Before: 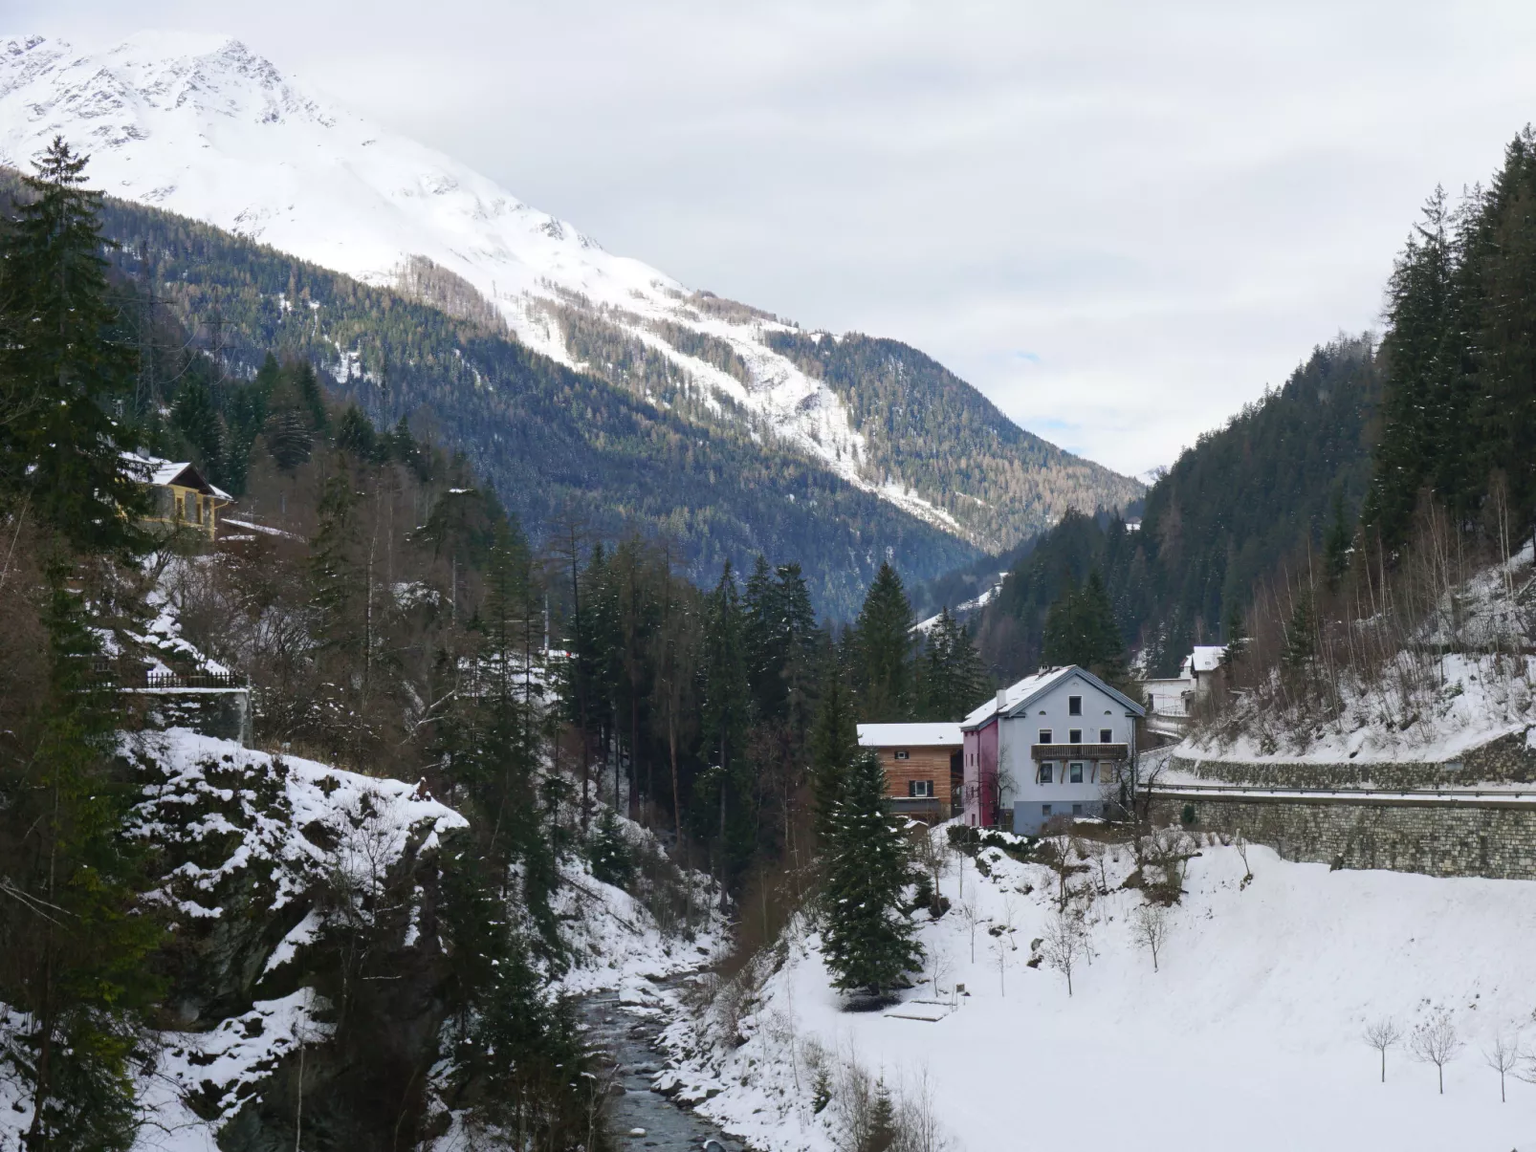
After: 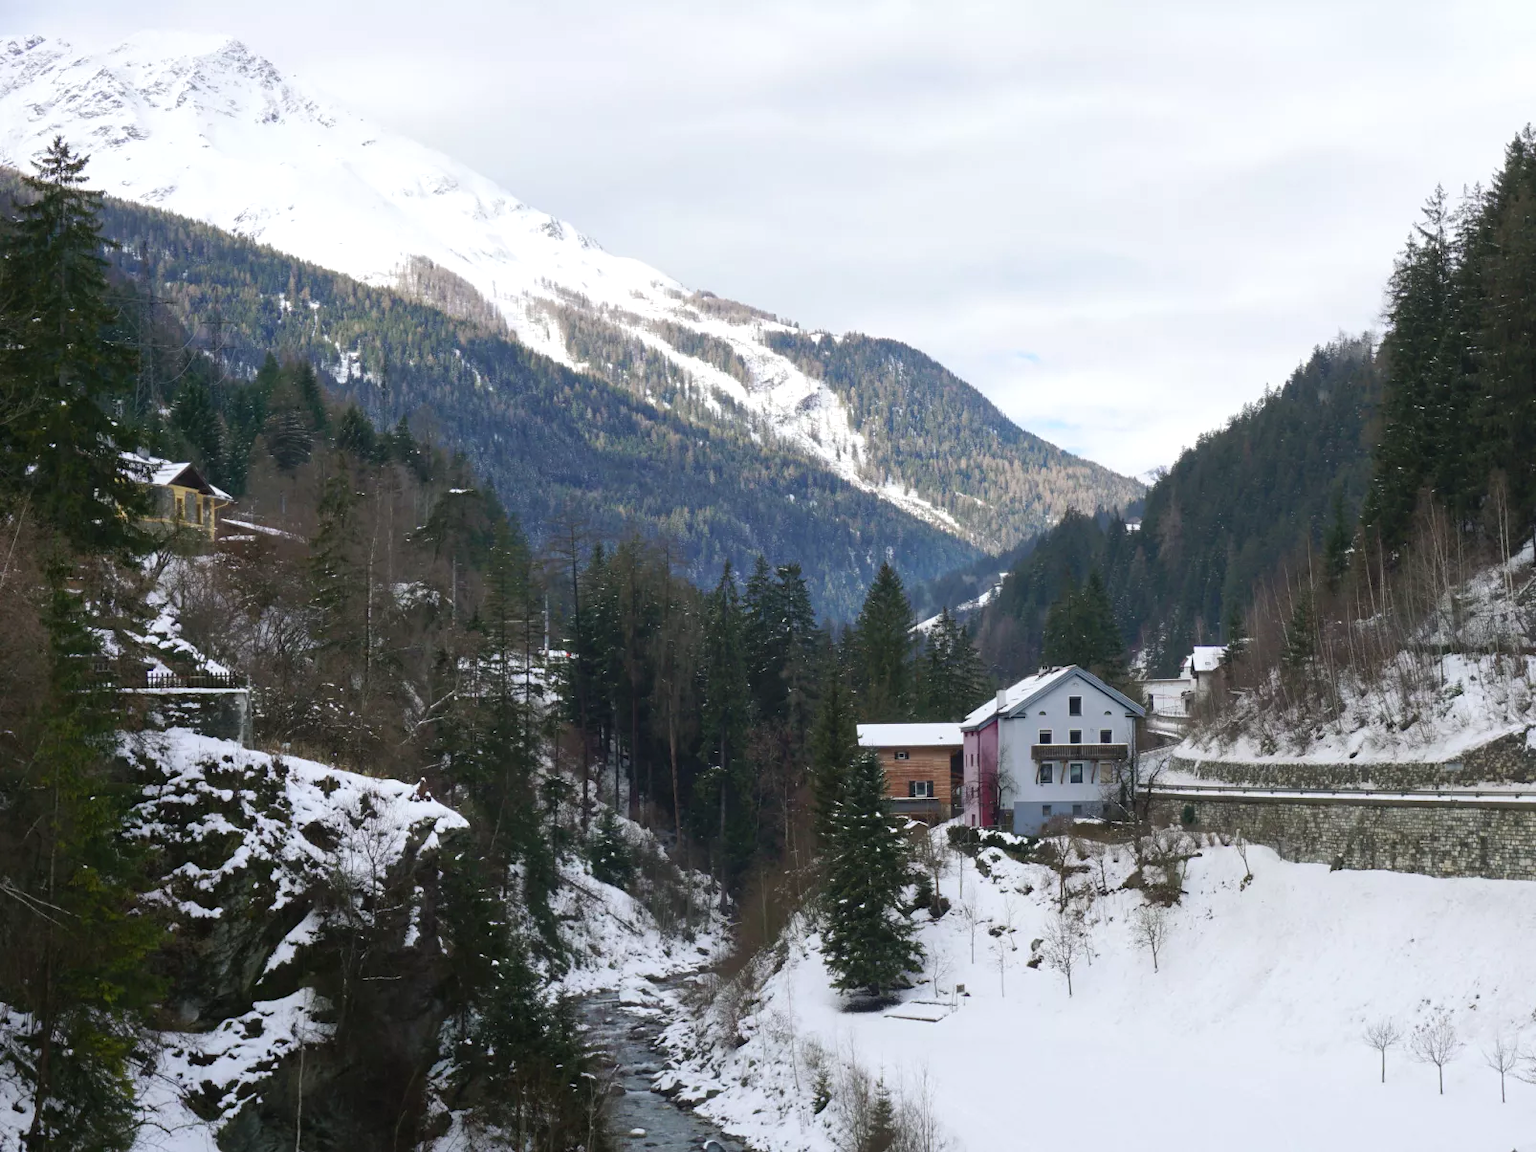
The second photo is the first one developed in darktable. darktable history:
exposure: exposure 0.161 EV, compensate exposure bias true, compensate highlight preservation false
